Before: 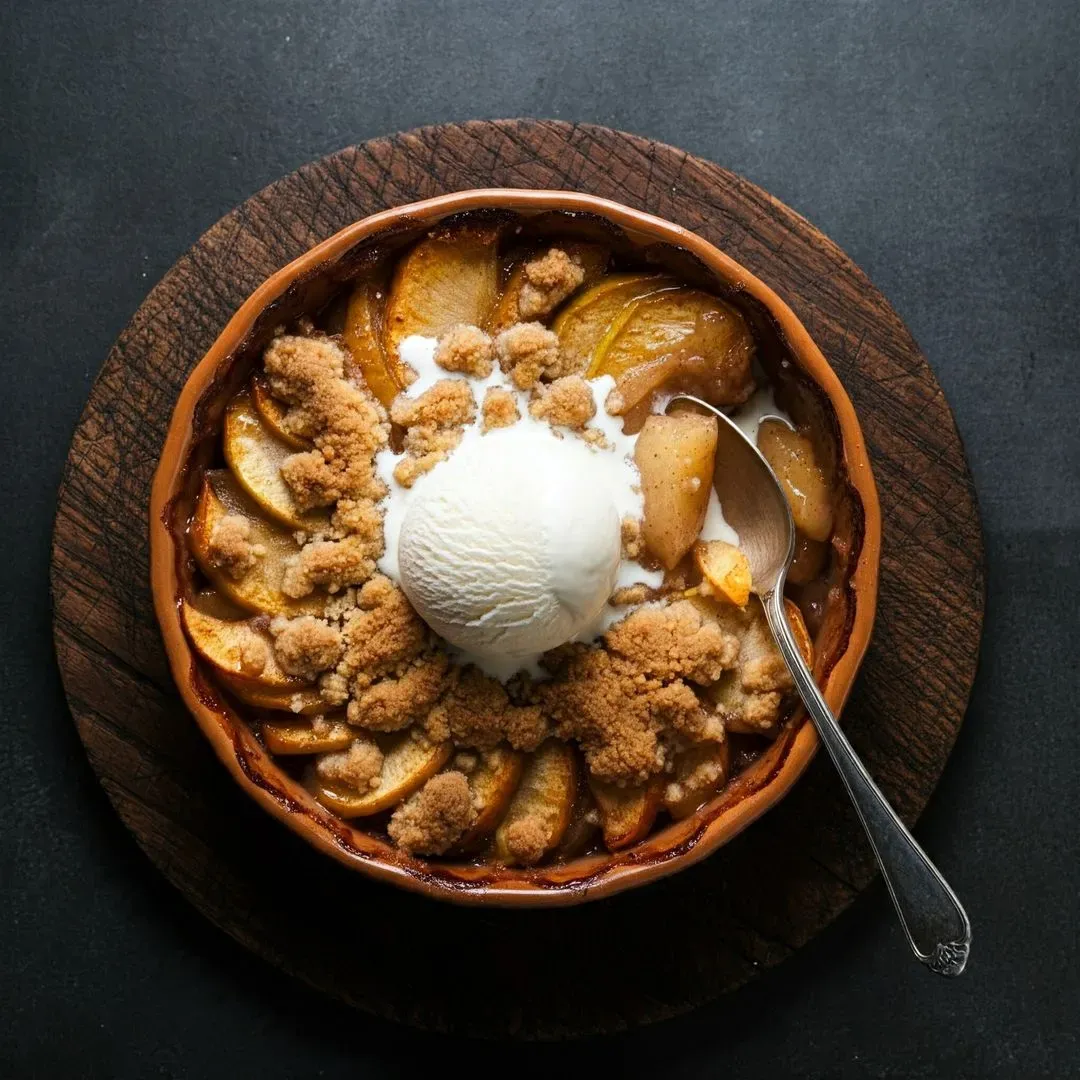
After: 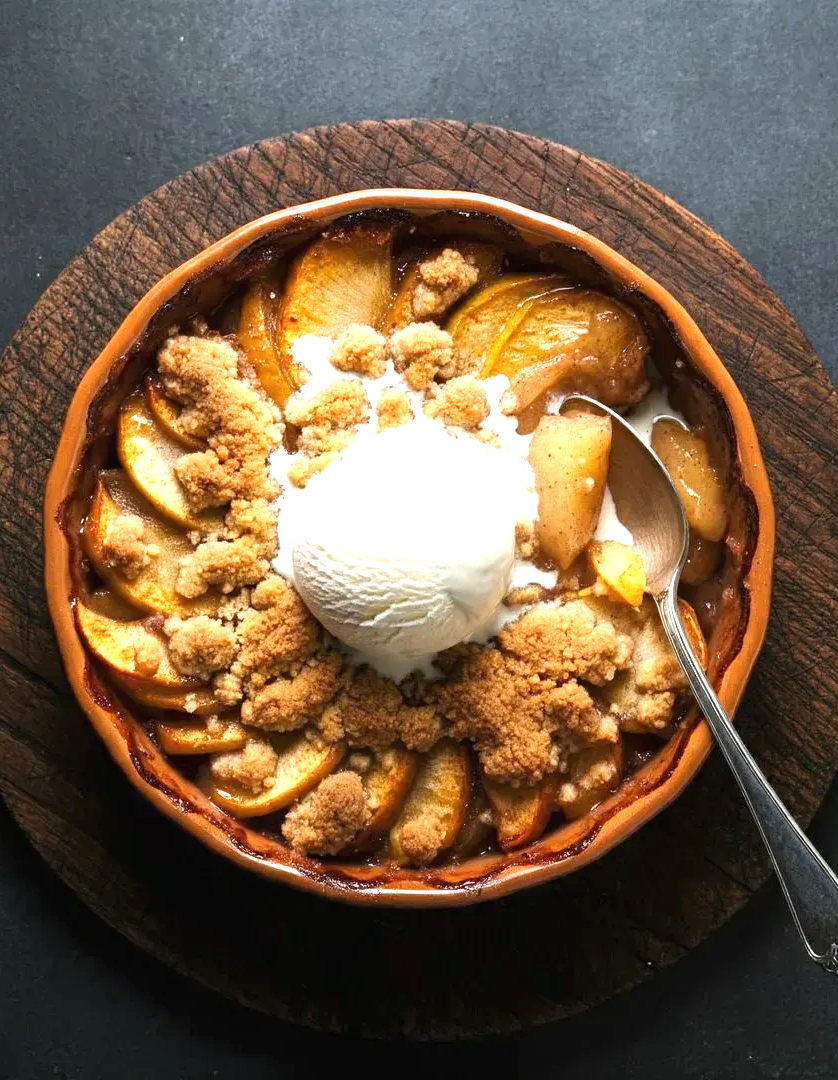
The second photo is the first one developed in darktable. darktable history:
crop: left 9.887%, right 12.465%
exposure: black level correction -0.001, exposure 0.902 EV, compensate highlight preservation false
